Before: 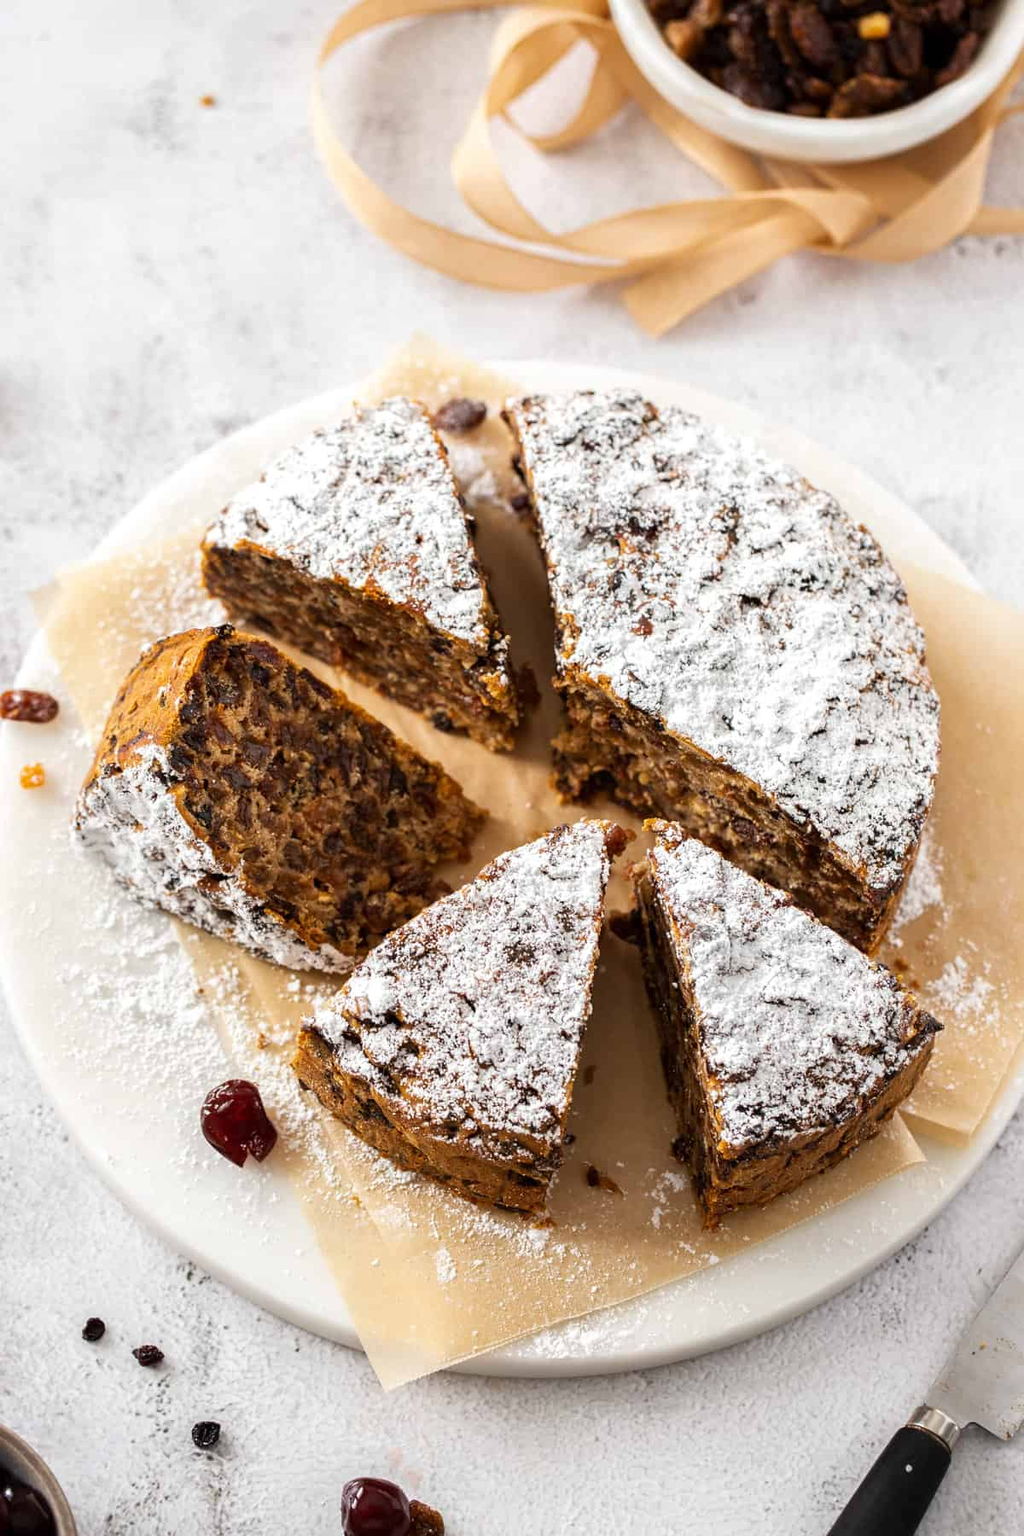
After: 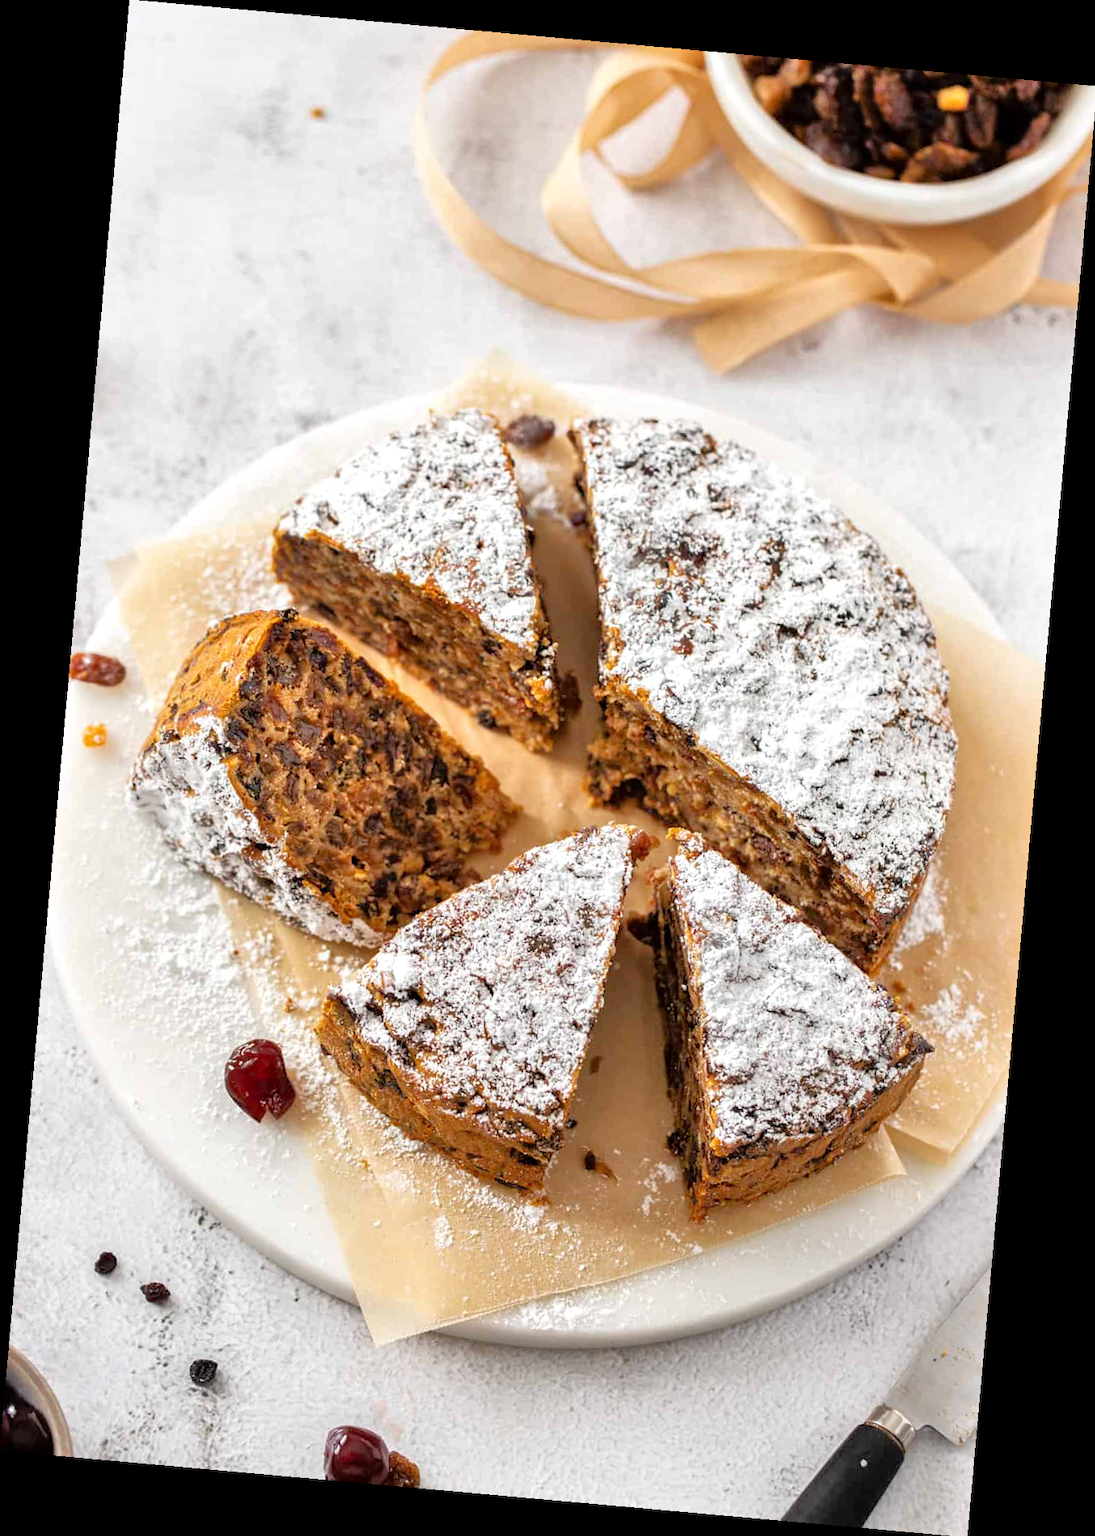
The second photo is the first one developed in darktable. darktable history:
shadows and highlights: shadows 37.27, highlights -28.18, soften with gaussian
tone equalizer: -7 EV 0.15 EV, -6 EV 0.6 EV, -5 EV 1.15 EV, -4 EV 1.33 EV, -3 EV 1.15 EV, -2 EV 0.6 EV, -1 EV 0.15 EV, mask exposure compensation -0.5 EV
rotate and perspective: rotation 5.12°, automatic cropping off
